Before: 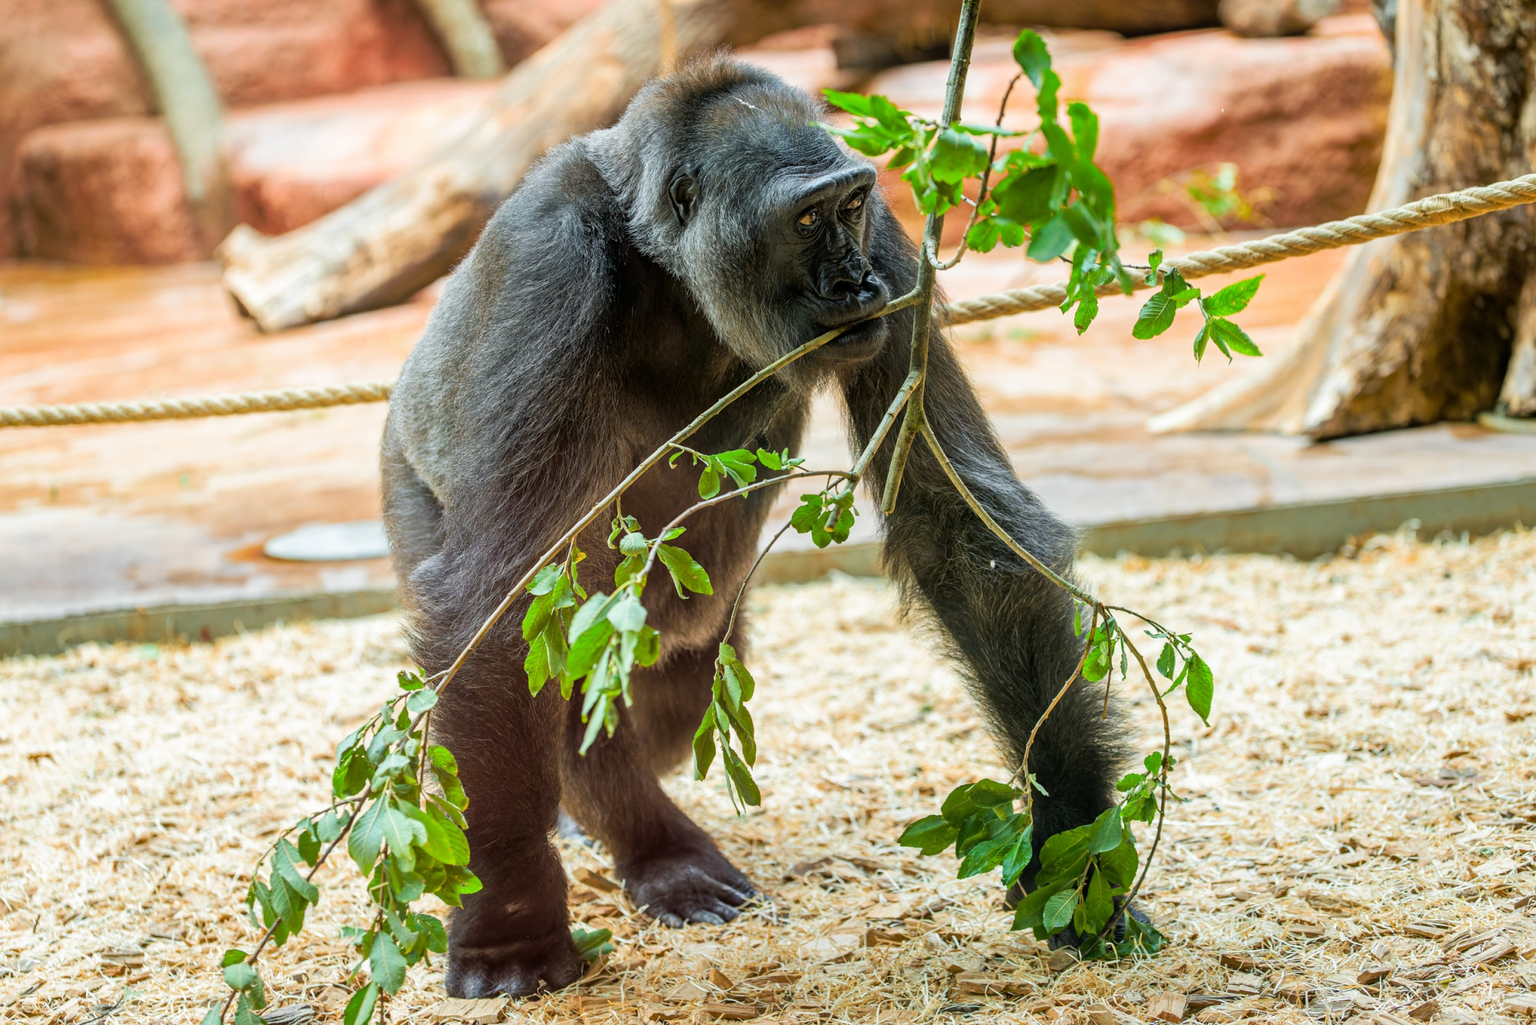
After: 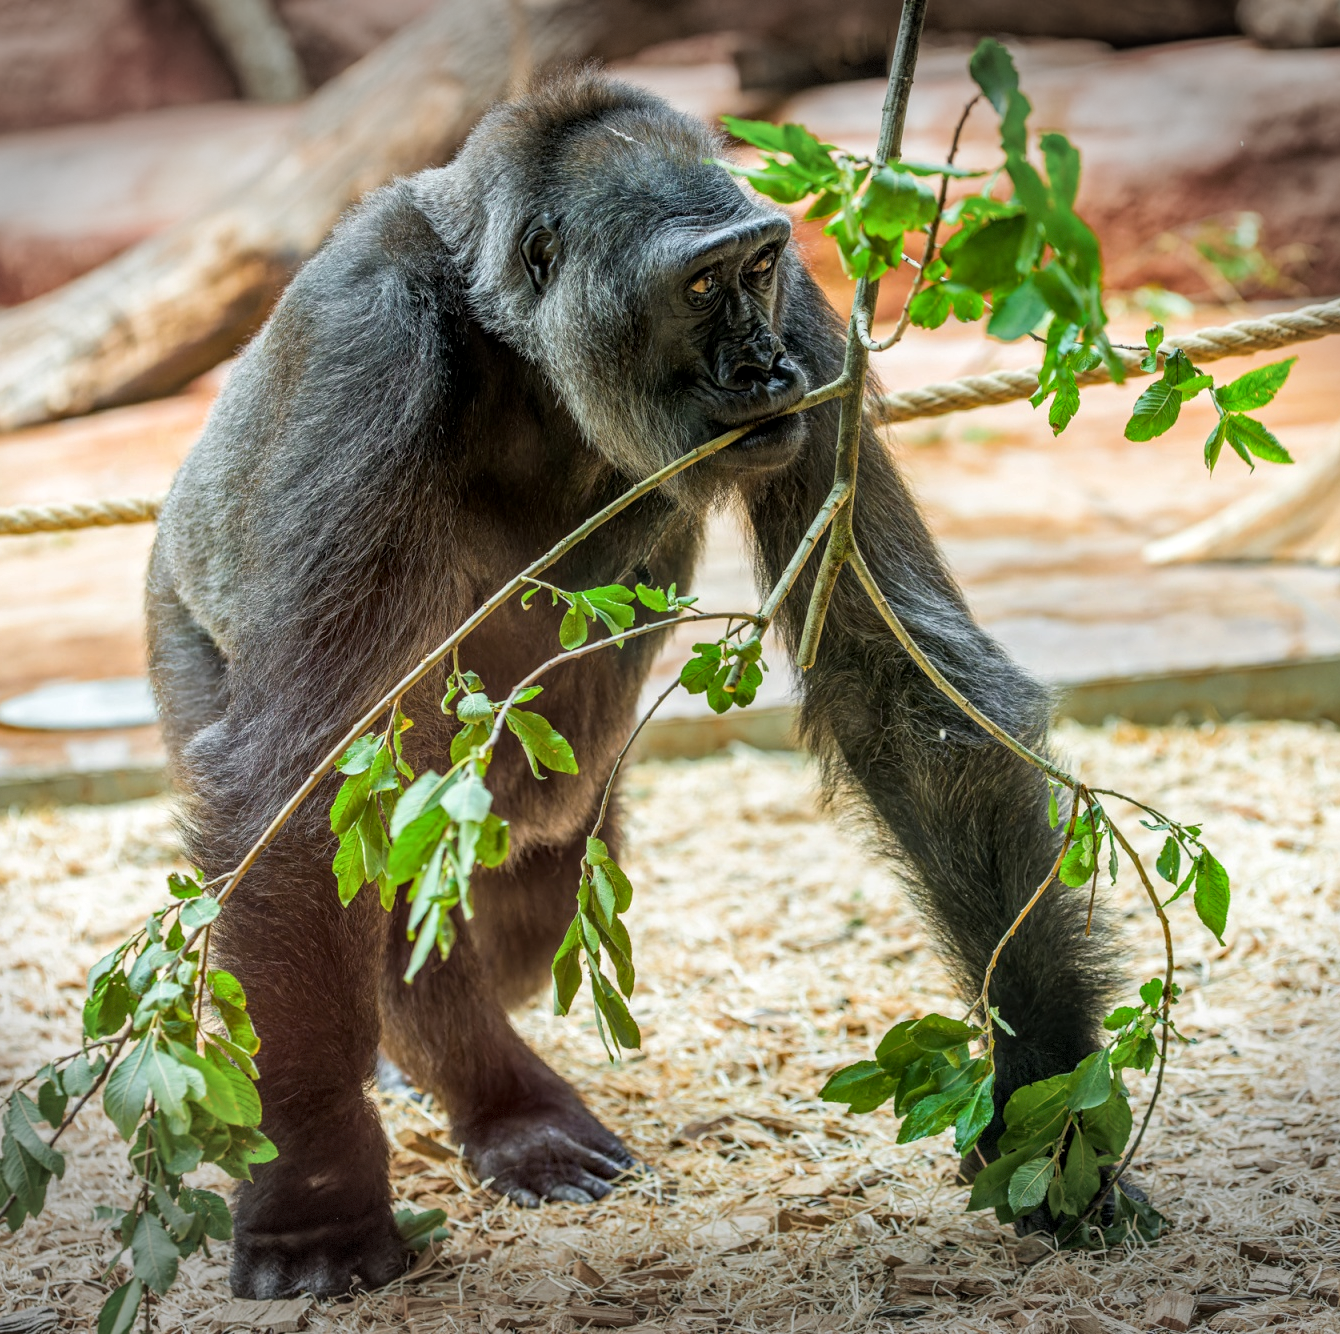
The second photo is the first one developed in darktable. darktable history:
vignetting: fall-off start 99.98%, width/height ratio 1.322, dithering 8-bit output, unbound false
local contrast: on, module defaults
crop and rotate: left 17.531%, right 15.426%
